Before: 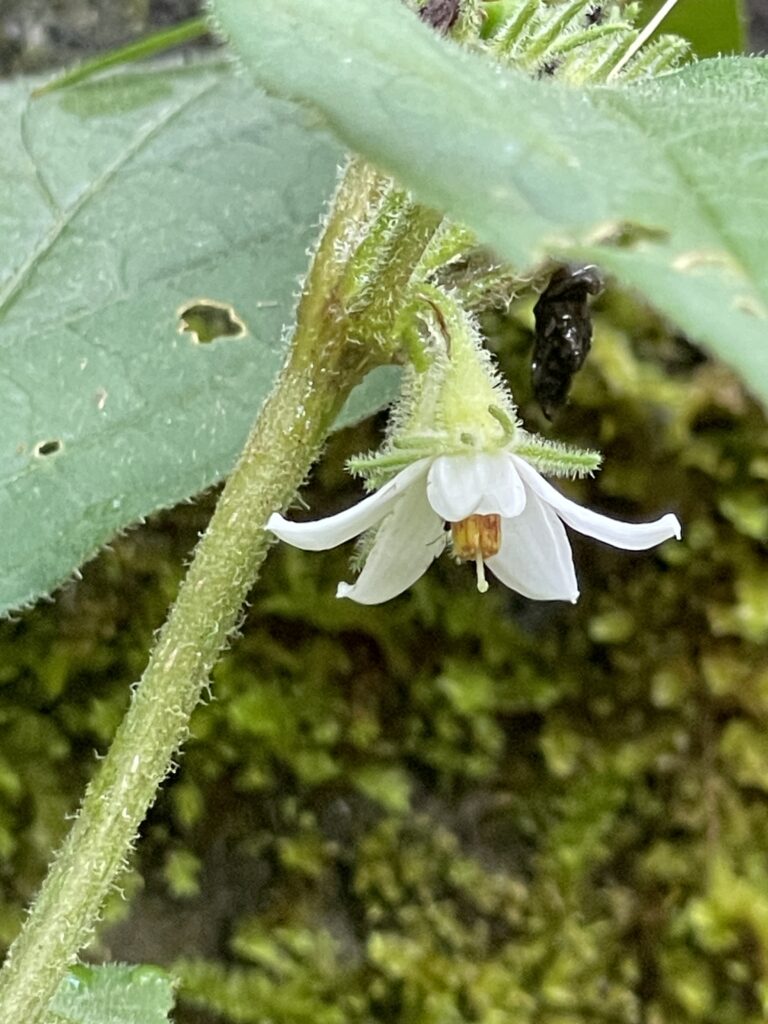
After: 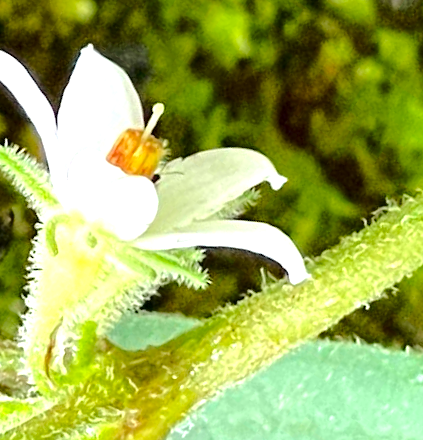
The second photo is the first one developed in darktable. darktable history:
tone curve: curves: ch0 [(0, 0) (0.003, 0.004) (0.011, 0.01) (0.025, 0.025) (0.044, 0.042) (0.069, 0.064) (0.1, 0.093) (0.136, 0.13) (0.177, 0.182) (0.224, 0.241) (0.277, 0.322) (0.335, 0.409) (0.399, 0.482) (0.468, 0.551) (0.543, 0.606) (0.623, 0.672) (0.709, 0.73) (0.801, 0.81) (0.898, 0.885) (1, 1)], color space Lab, linked channels, preserve colors none
crop and rotate: angle 146.97°, left 9.154%, top 15.624%, right 4.453%, bottom 17.019%
contrast brightness saturation: contrast 0.091, saturation 0.285
exposure: black level correction 0, exposure 1.001 EV, compensate exposure bias true, compensate highlight preservation false
